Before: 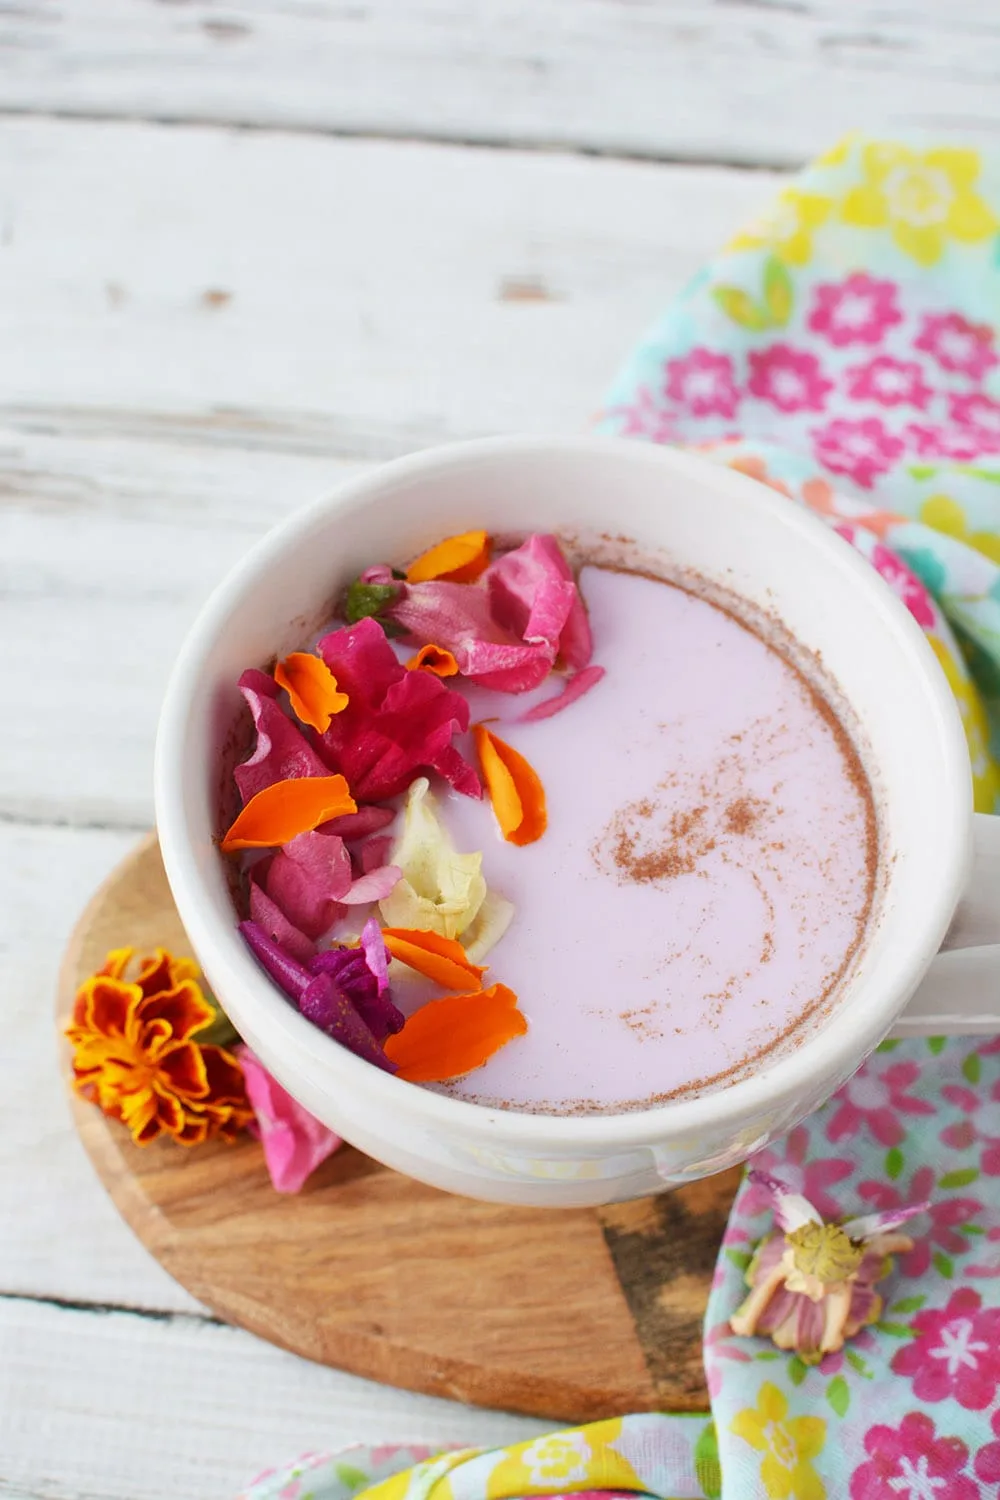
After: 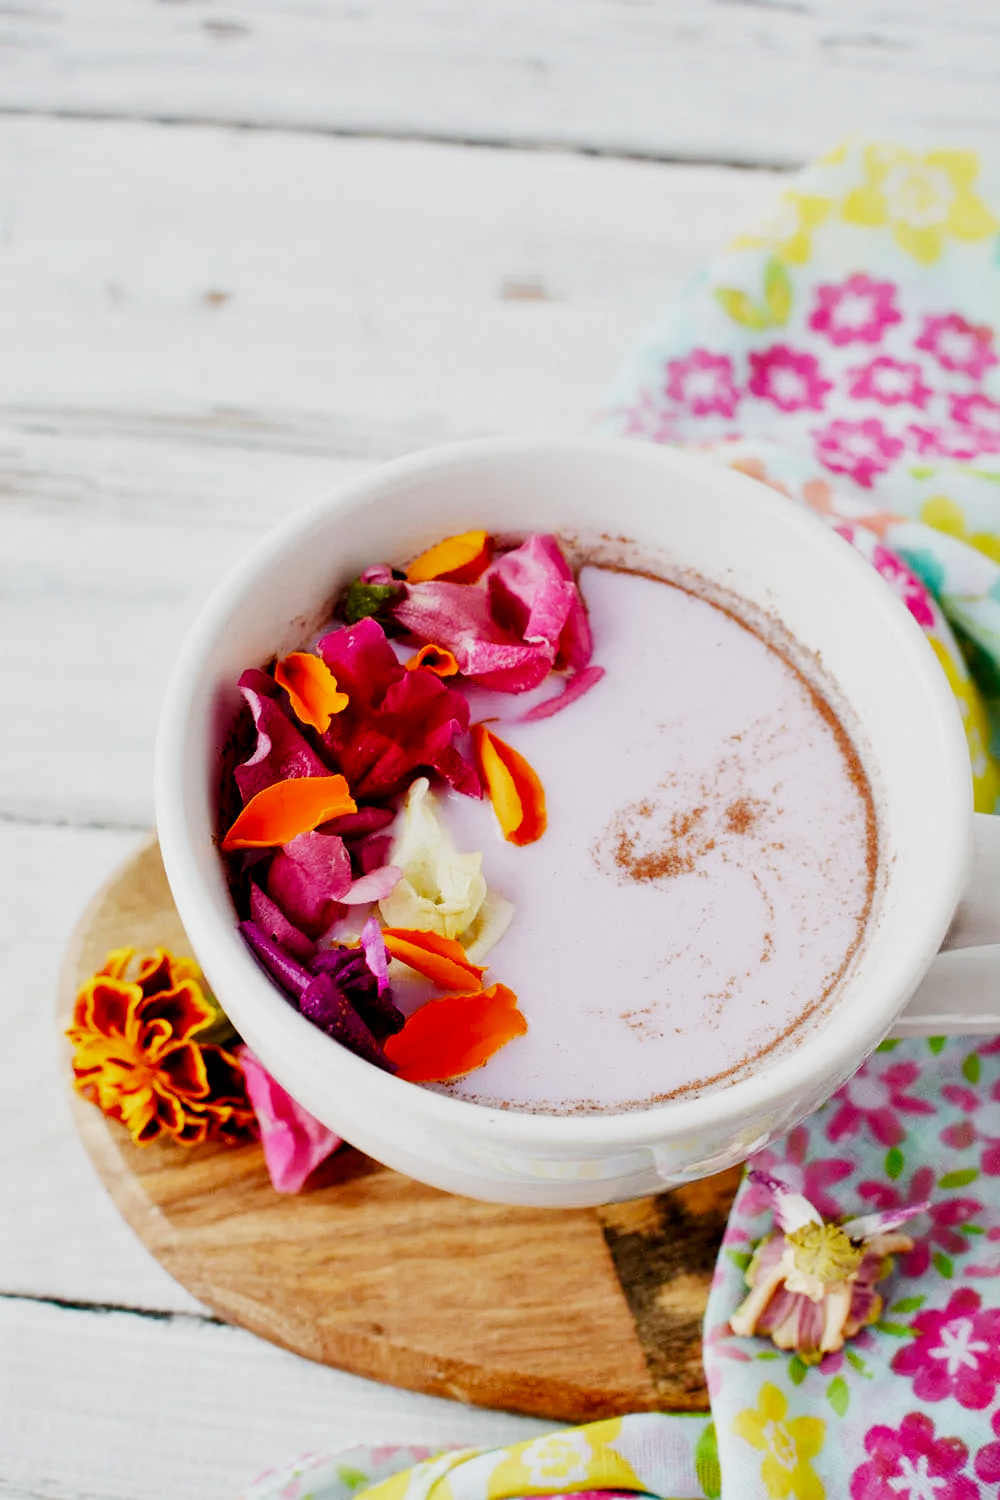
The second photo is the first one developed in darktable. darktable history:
filmic rgb: black relative exposure -4.98 EV, white relative exposure 3.97 EV, threshold 5.96 EV, hardness 2.89, contrast 1.396, preserve chrominance no, color science v5 (2021), enable highlight reconstruction true
local contrast: mode bilateral grid, contrast 25, coarseness 49, detail 121%, midtone range 0.2
tone equalizer: mask exposure compensation -0.493 EV
